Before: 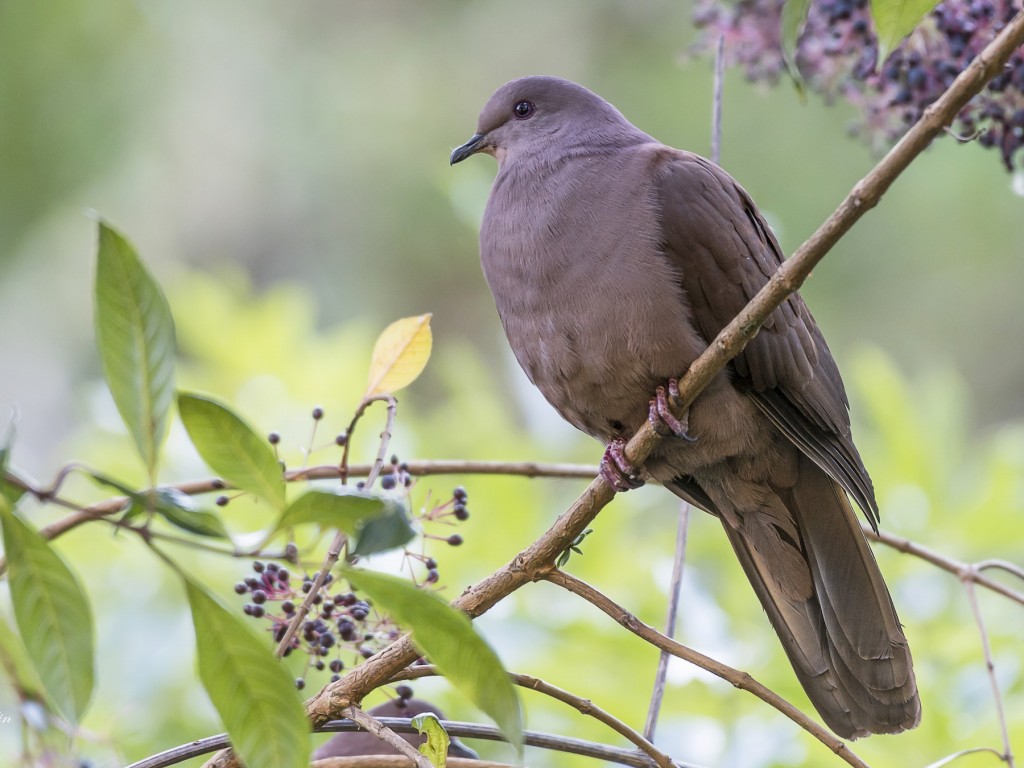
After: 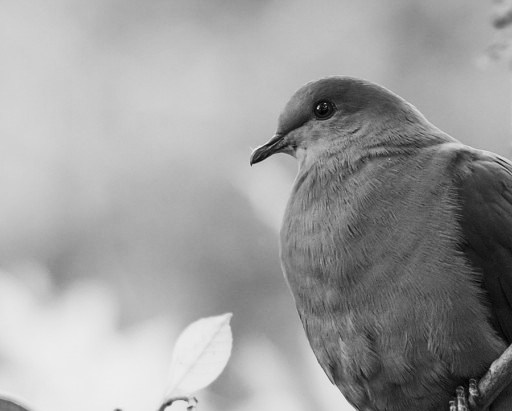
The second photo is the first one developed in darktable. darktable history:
crop: left 19.556%, right 30.401%, bottom 46.458%
contrast brightness saturation: contrast 0.28
monochrome: a -71.75, b 75.82
